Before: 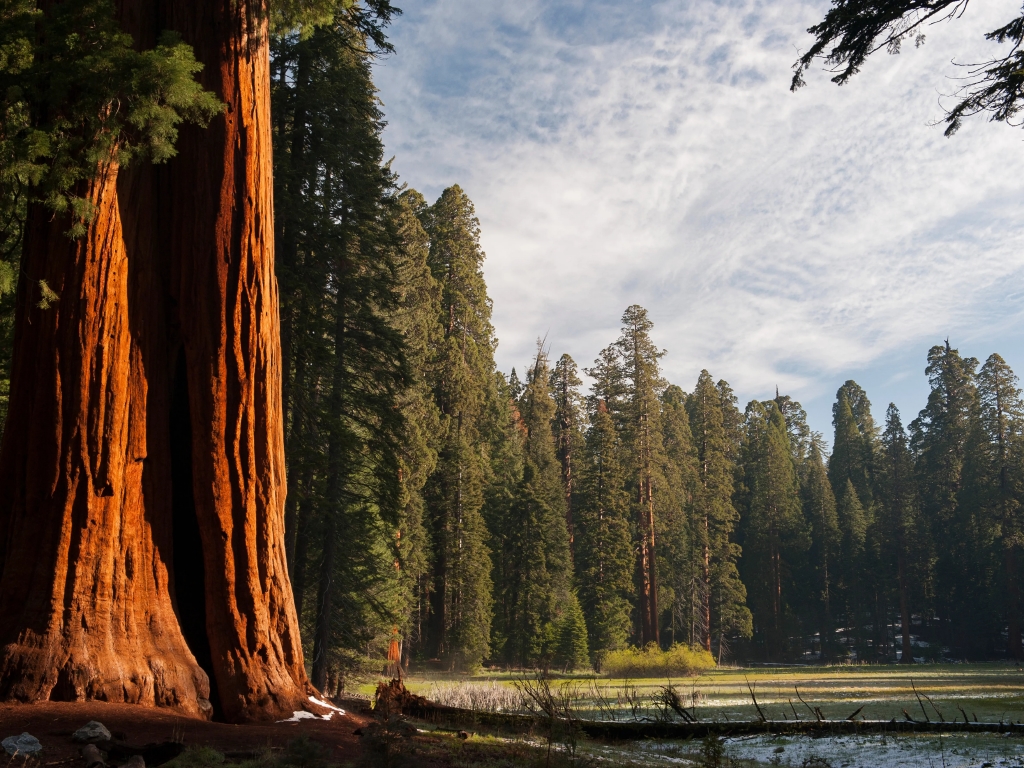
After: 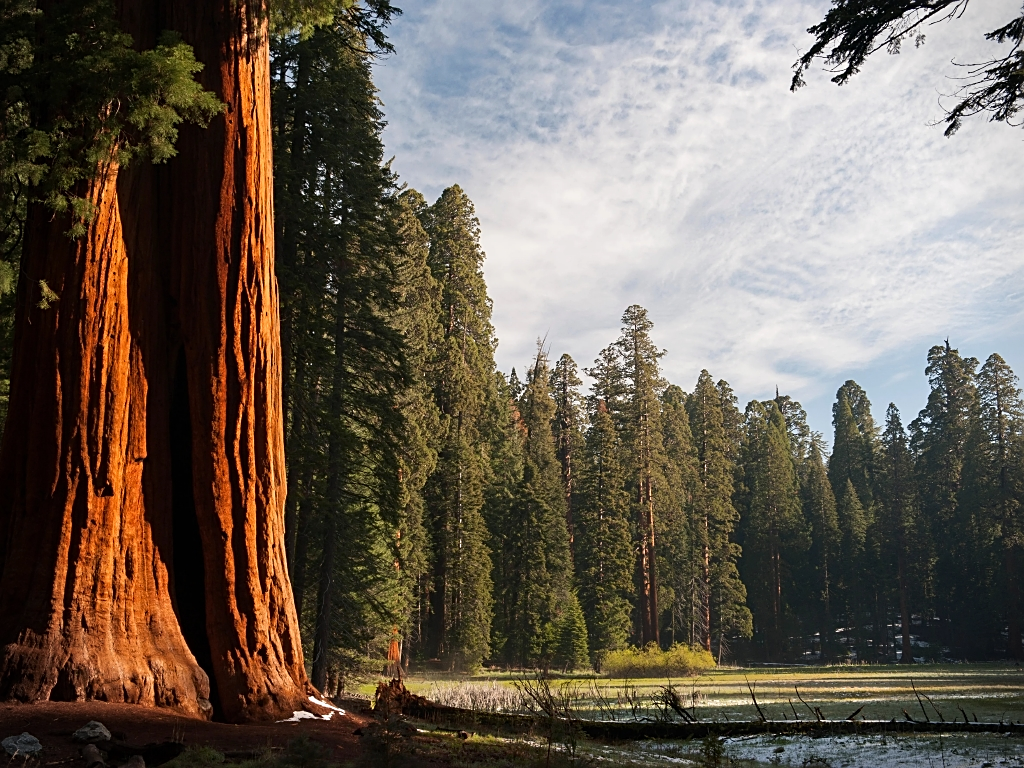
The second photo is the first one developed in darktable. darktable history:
sharpen: on, module defaults
contrast brightness saturation: contrast 0.1, brightness 0.02, saturation 0.02
vignetting: fall-off start 91.19%
